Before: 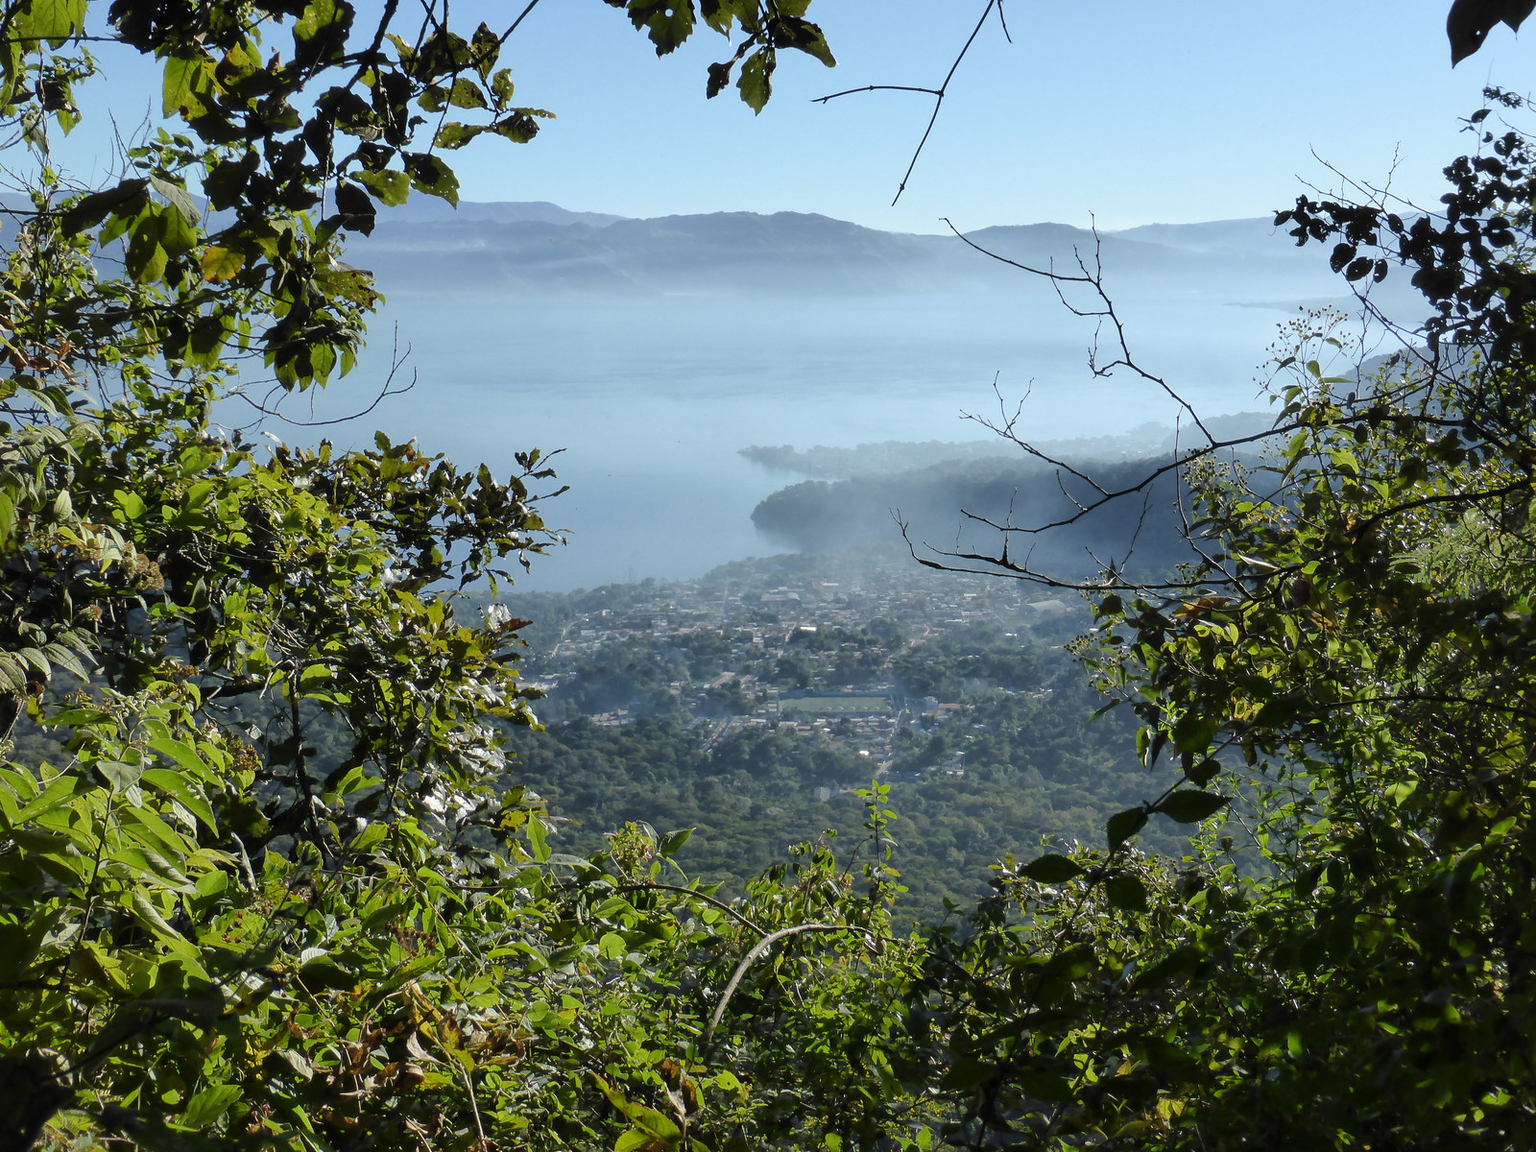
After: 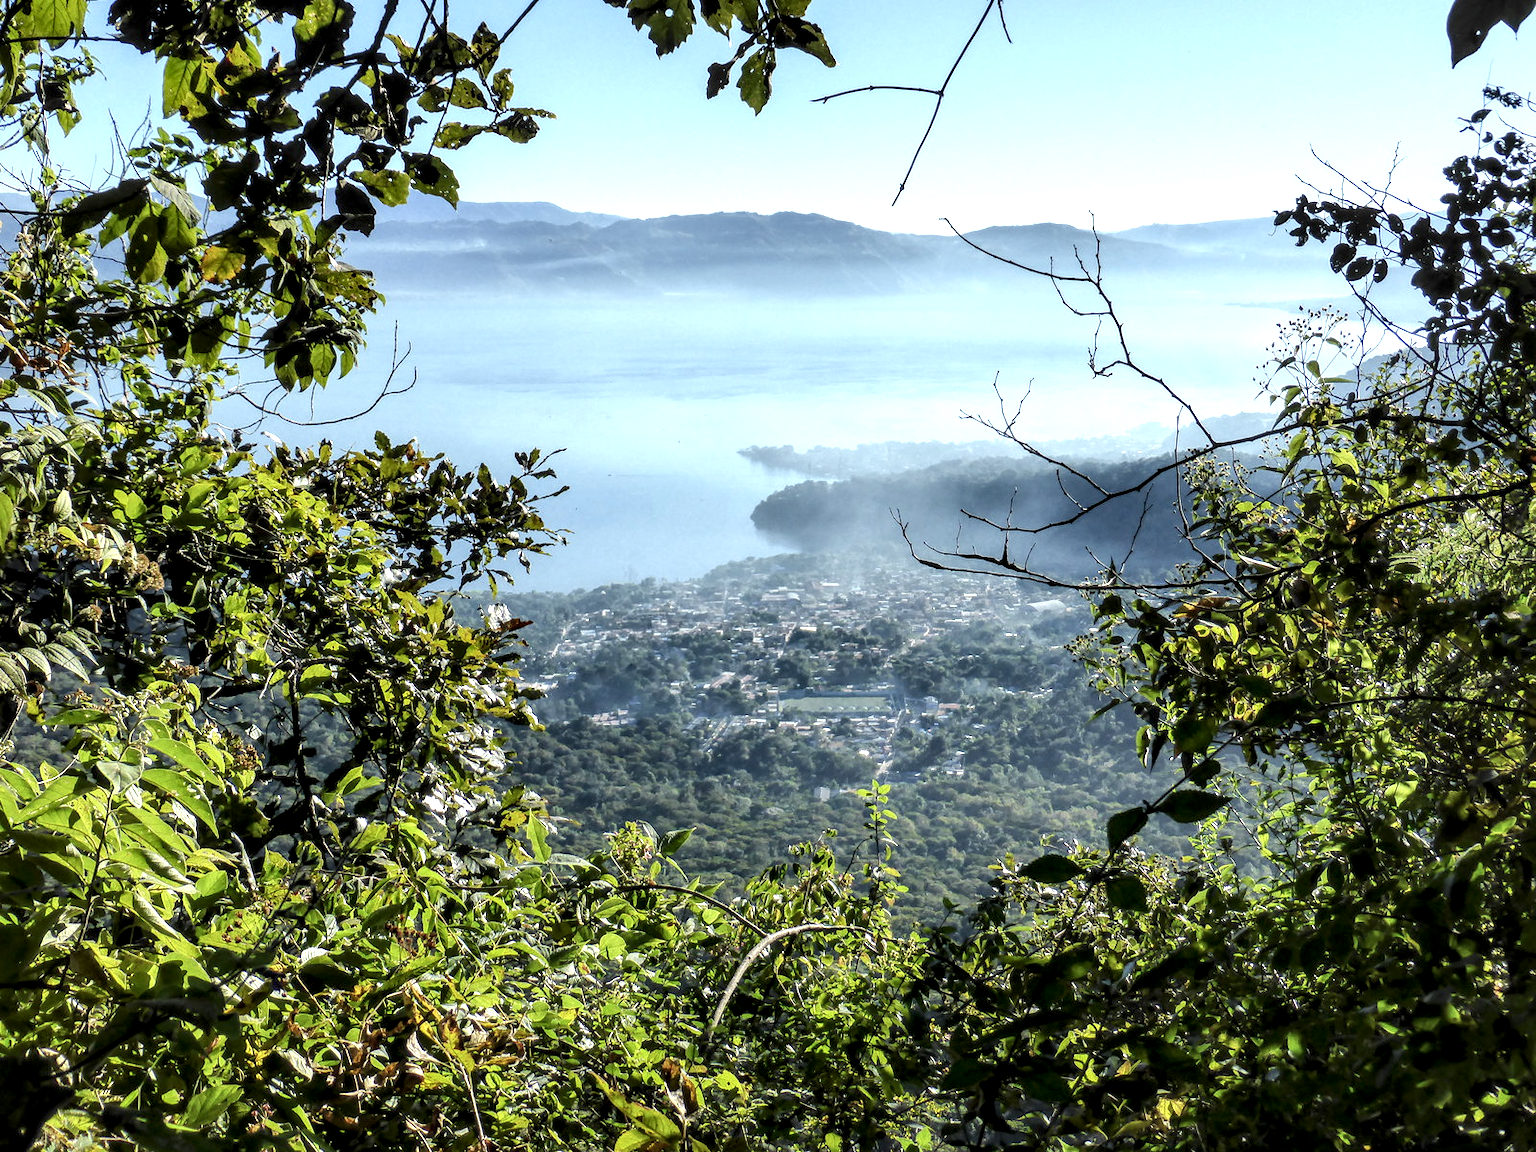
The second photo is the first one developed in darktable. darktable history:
exposure: exposure 0.55 EV, compensate exposure bias true, compensate highlight preservation false
local contrast: highlights 64%, shadows 53%, detail 169%, midtone range 0.512
